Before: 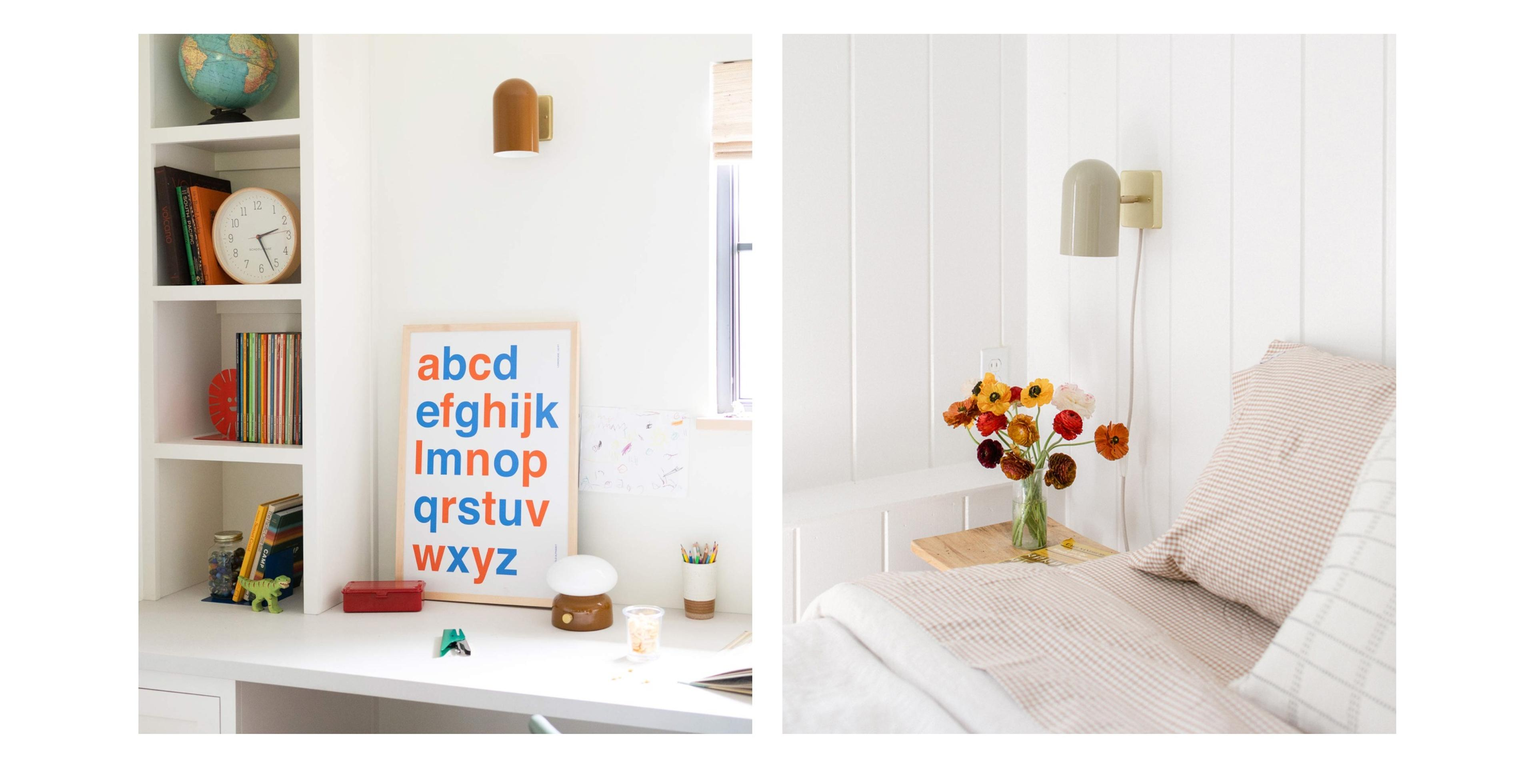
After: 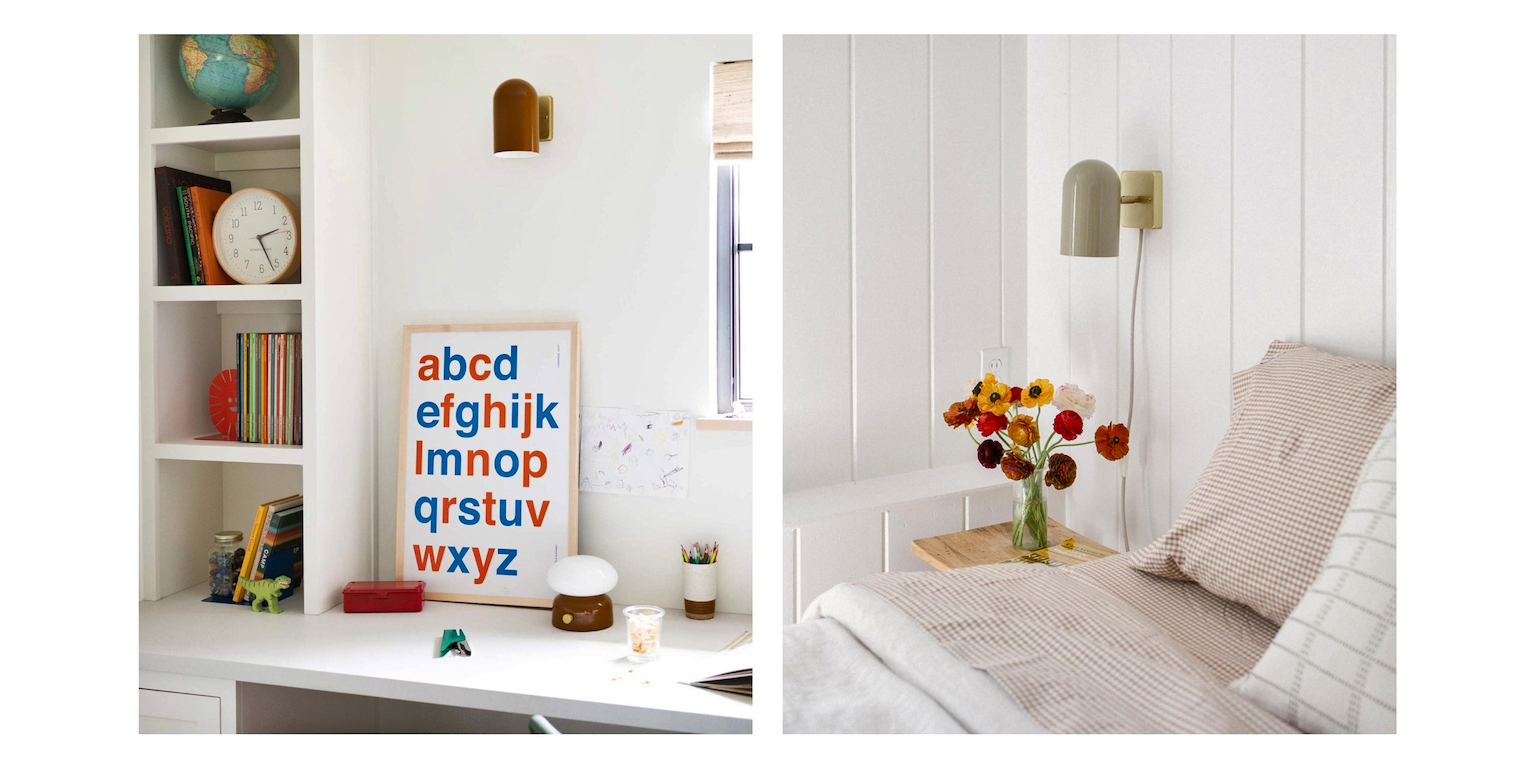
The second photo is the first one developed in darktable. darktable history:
white balance: emerald 1
shadows and highlights: soften with gaussian
